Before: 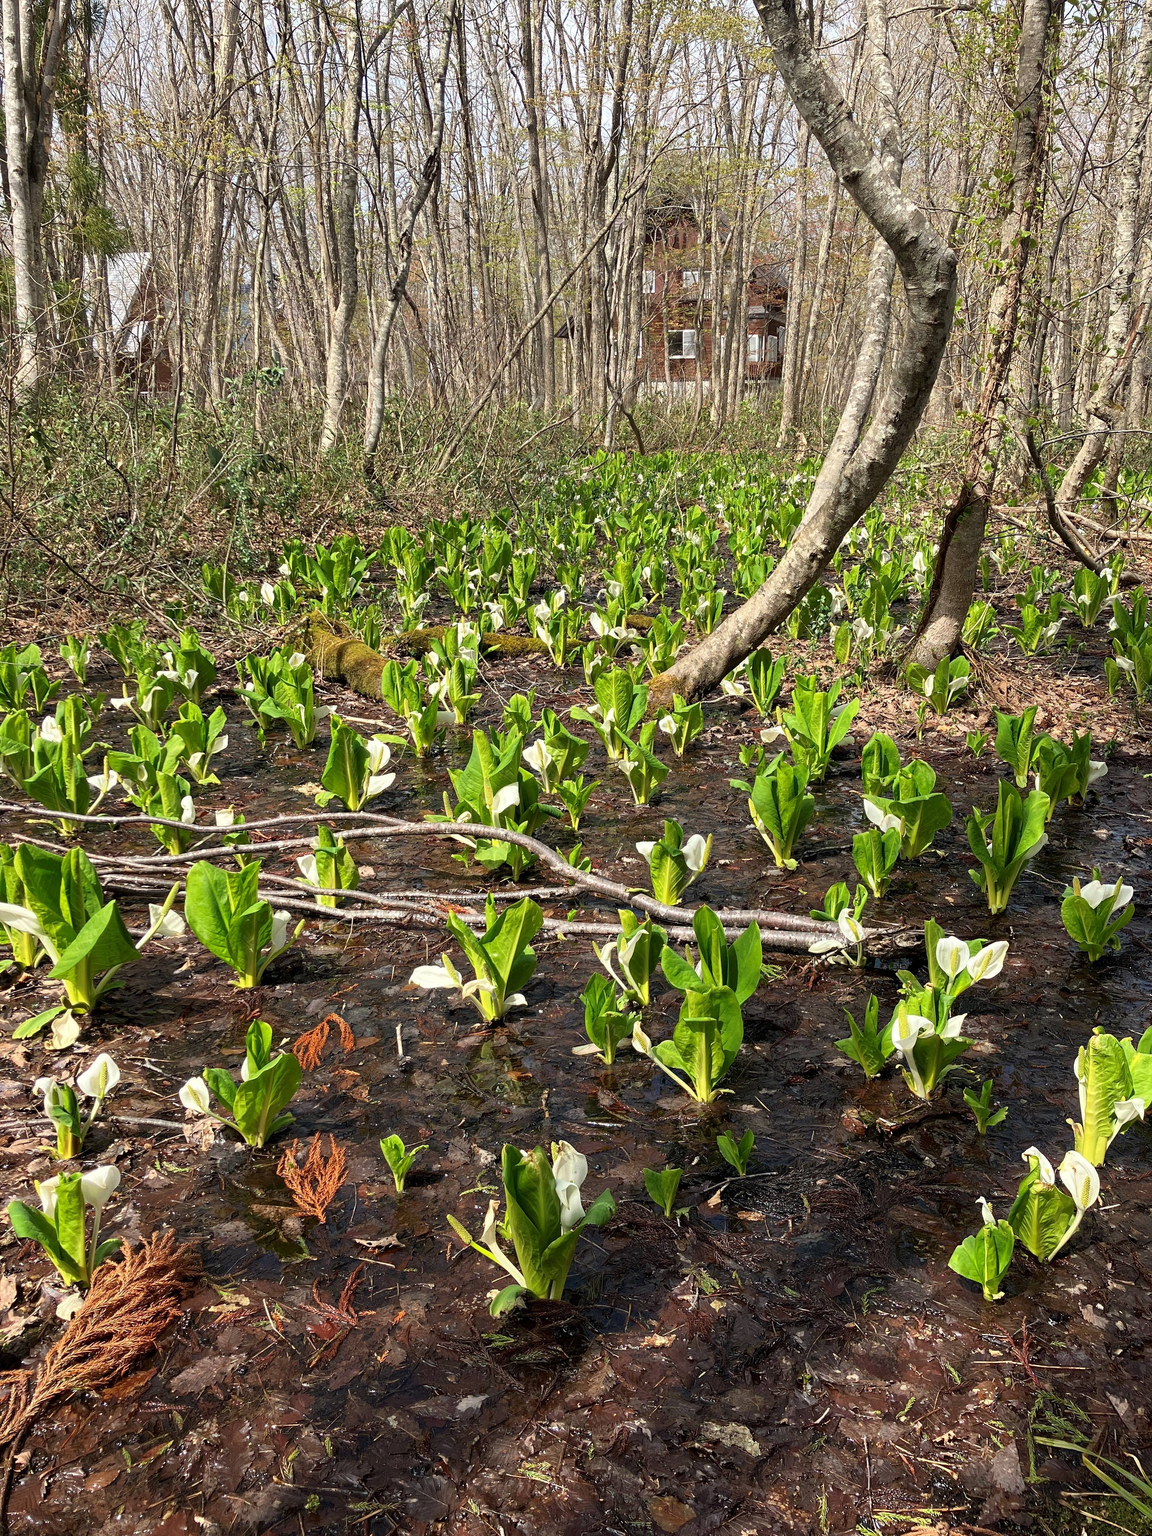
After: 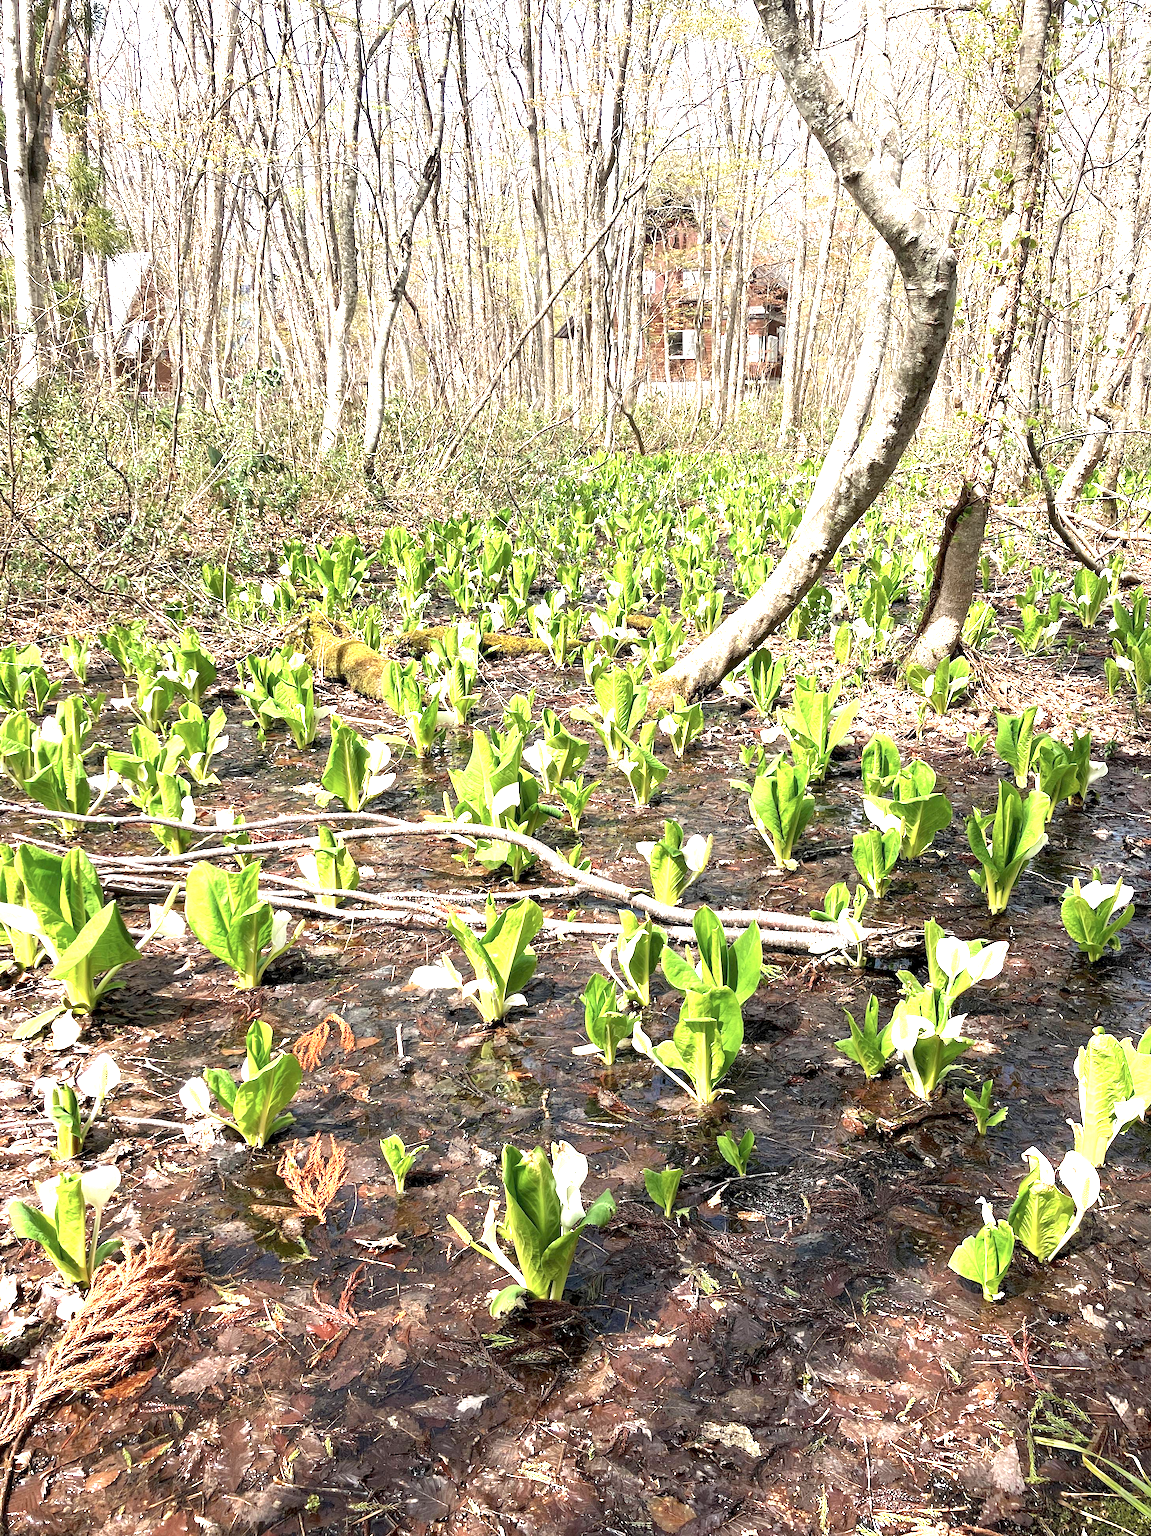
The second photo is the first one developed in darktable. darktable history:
exposure: black level correction 0.001, exposure 1.73 EV, compensate highlight preservation false
color correction: highlights b* -0.013, saturation 0.856
